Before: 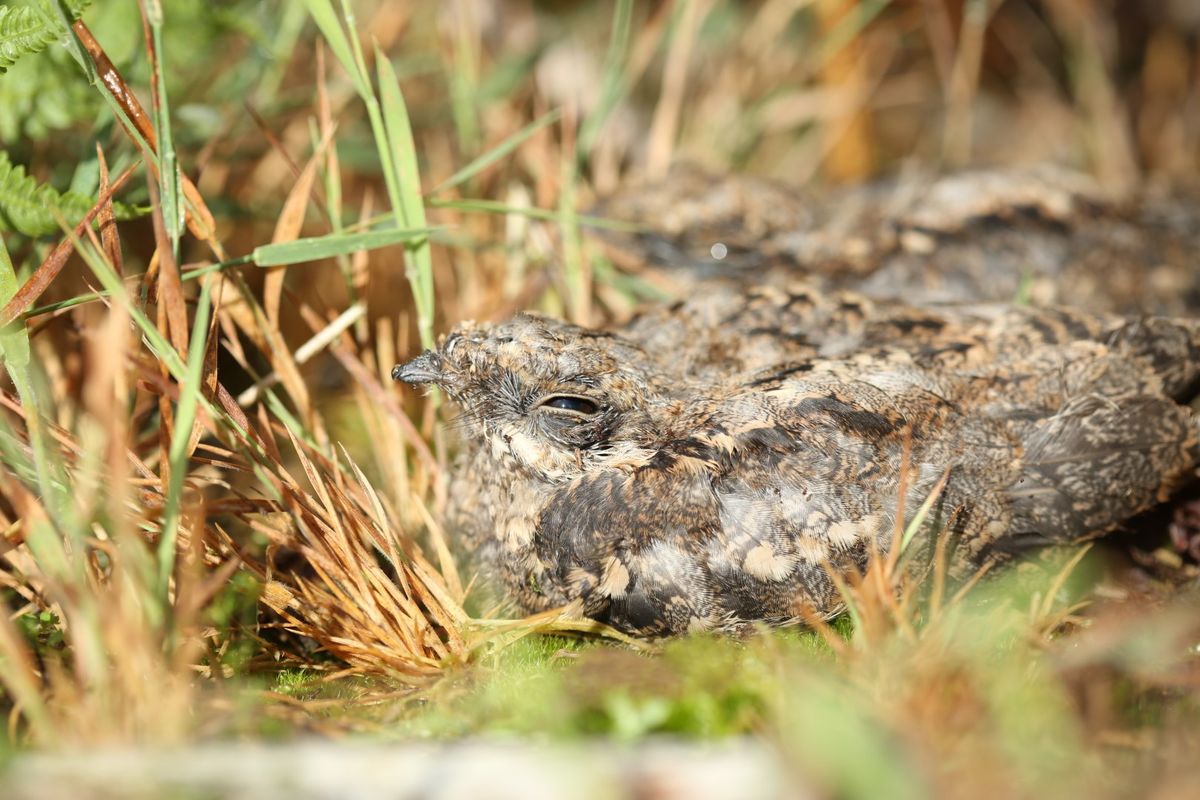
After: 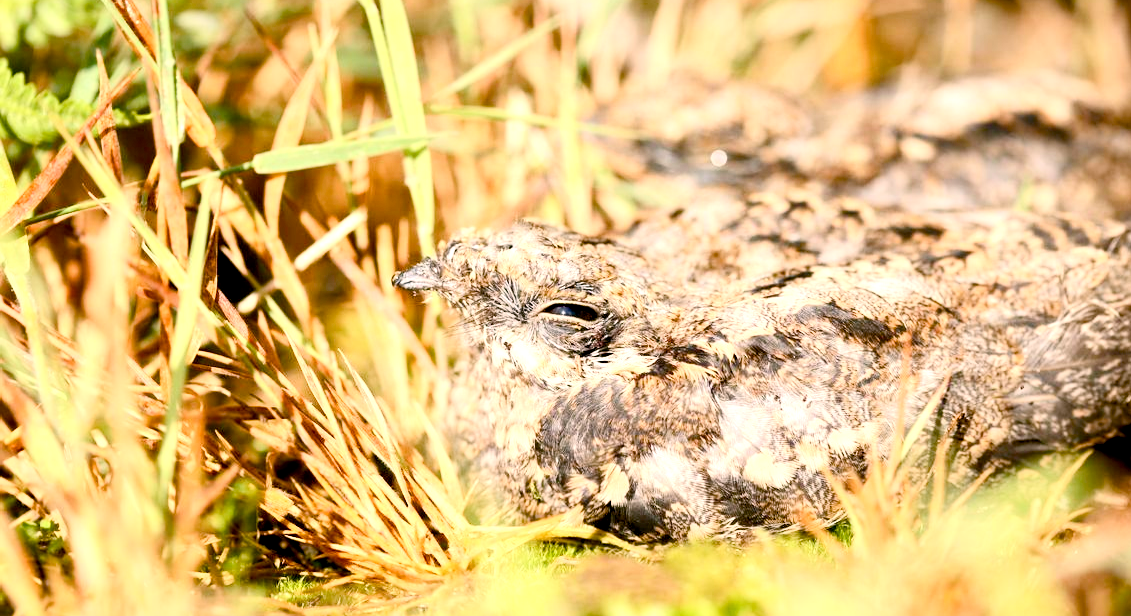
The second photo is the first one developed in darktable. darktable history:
crop and rotate: angle 0.03°, top 11.643%, right 5.651%, bottom 11.189%
color balance rgb: perceptual saturation grading › global saturation 20%, perceptual saturation grading › highlights -25%, perceptual saturation grading › shadows 50%
color correction: highlights a* 7.34, highlights b* 4.37
exposure: black level correction 0.012, exposure 0.7 EV, compensate exposure bias true, compensate highlight preservation false
contrast brightness saturation: contrast 0.24, brightness 0.09
